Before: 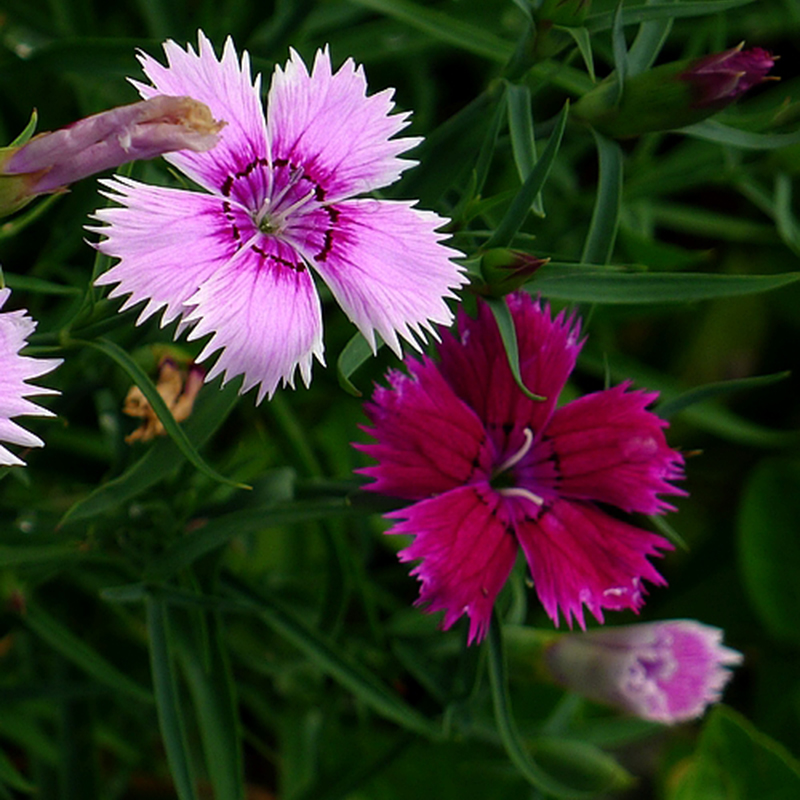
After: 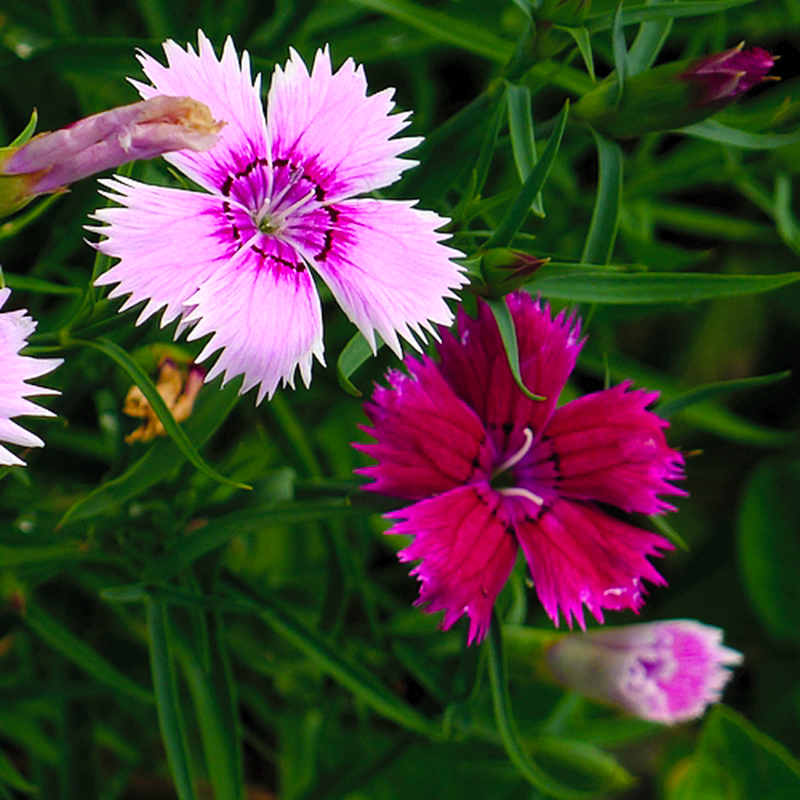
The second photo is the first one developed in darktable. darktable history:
color contrast: green-magenta contrast 1.1, blue-yellow contrast 1.1, unbound 0
contrast brightness saturation: contrast 0.14, brightness 0.21
color balance rgb: perceptual saturation grading › global saturation 20%, perceptual saturation grading › highlights -25%, perceptual saturation grading › shadows 25%
